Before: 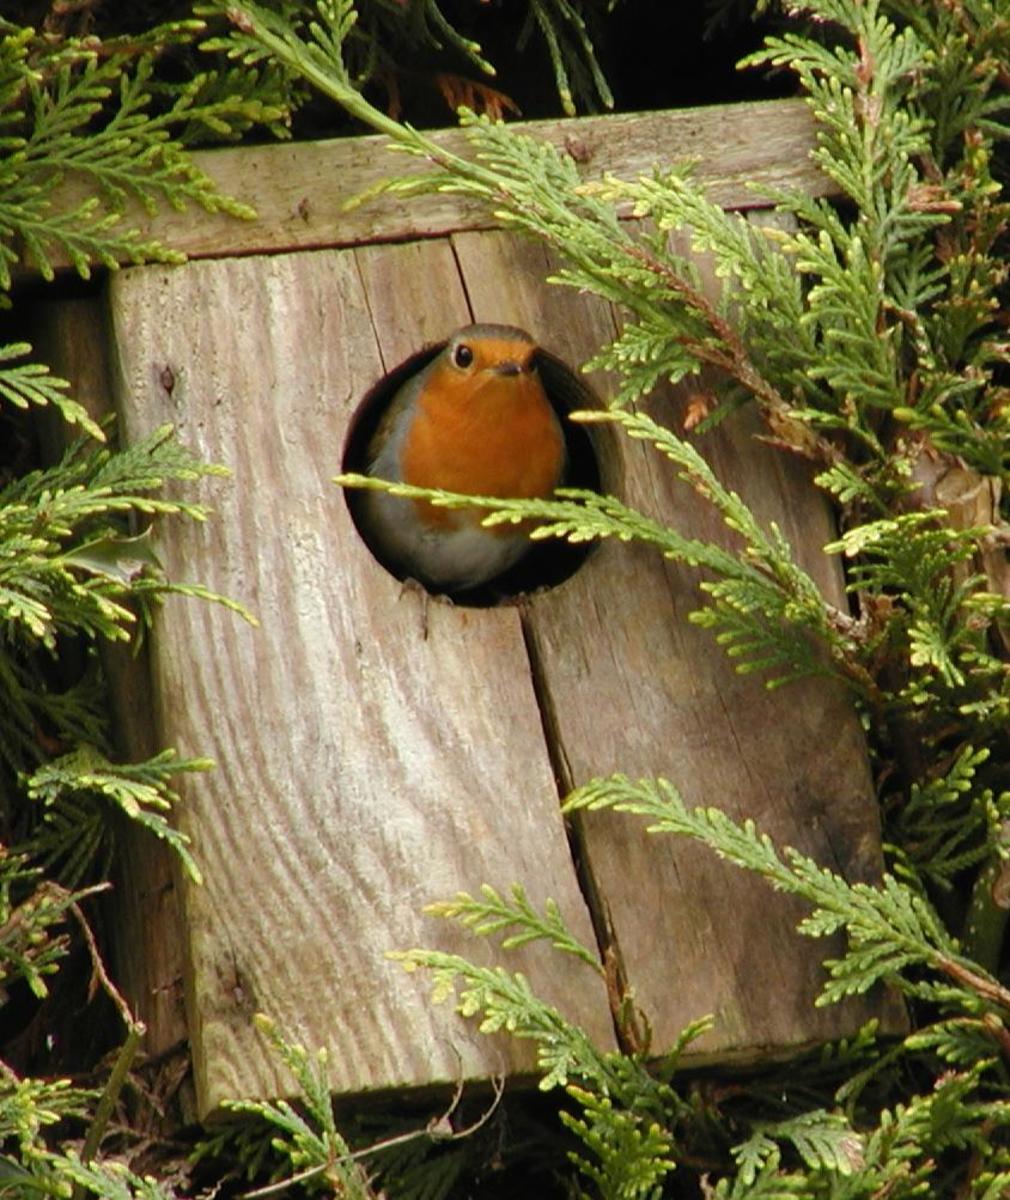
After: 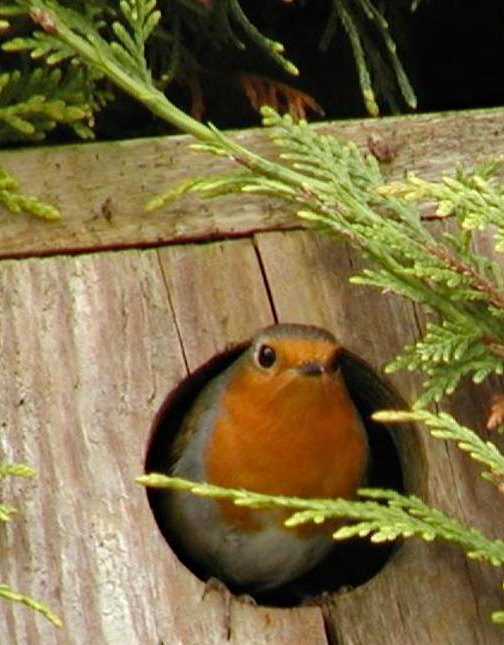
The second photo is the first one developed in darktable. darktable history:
haze removal: compatibility mode true, adaptive false
crop: left 19.506%, right 30.207%, bottom 46.245%
